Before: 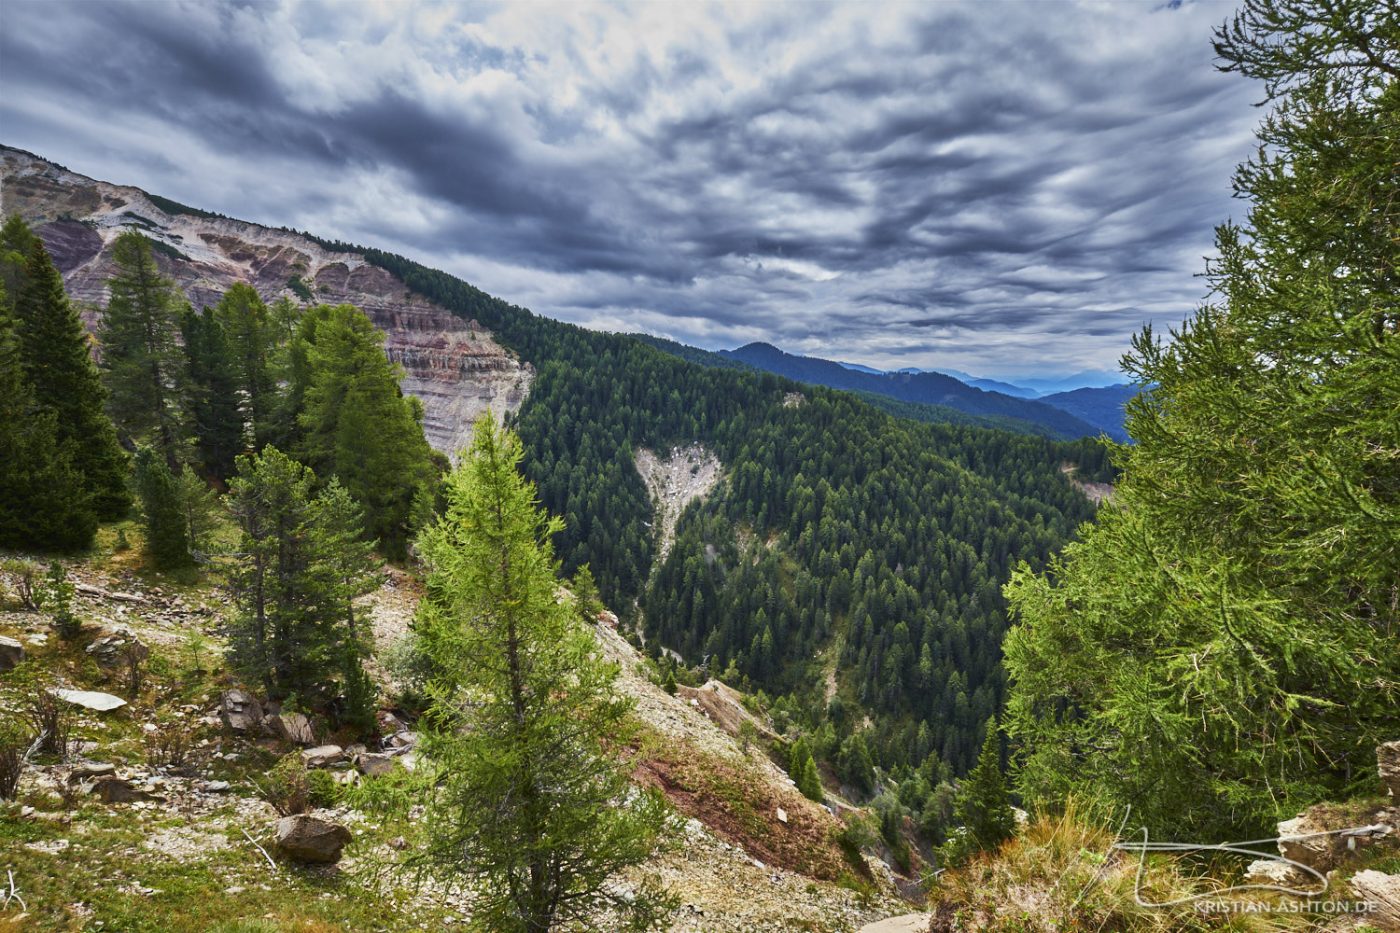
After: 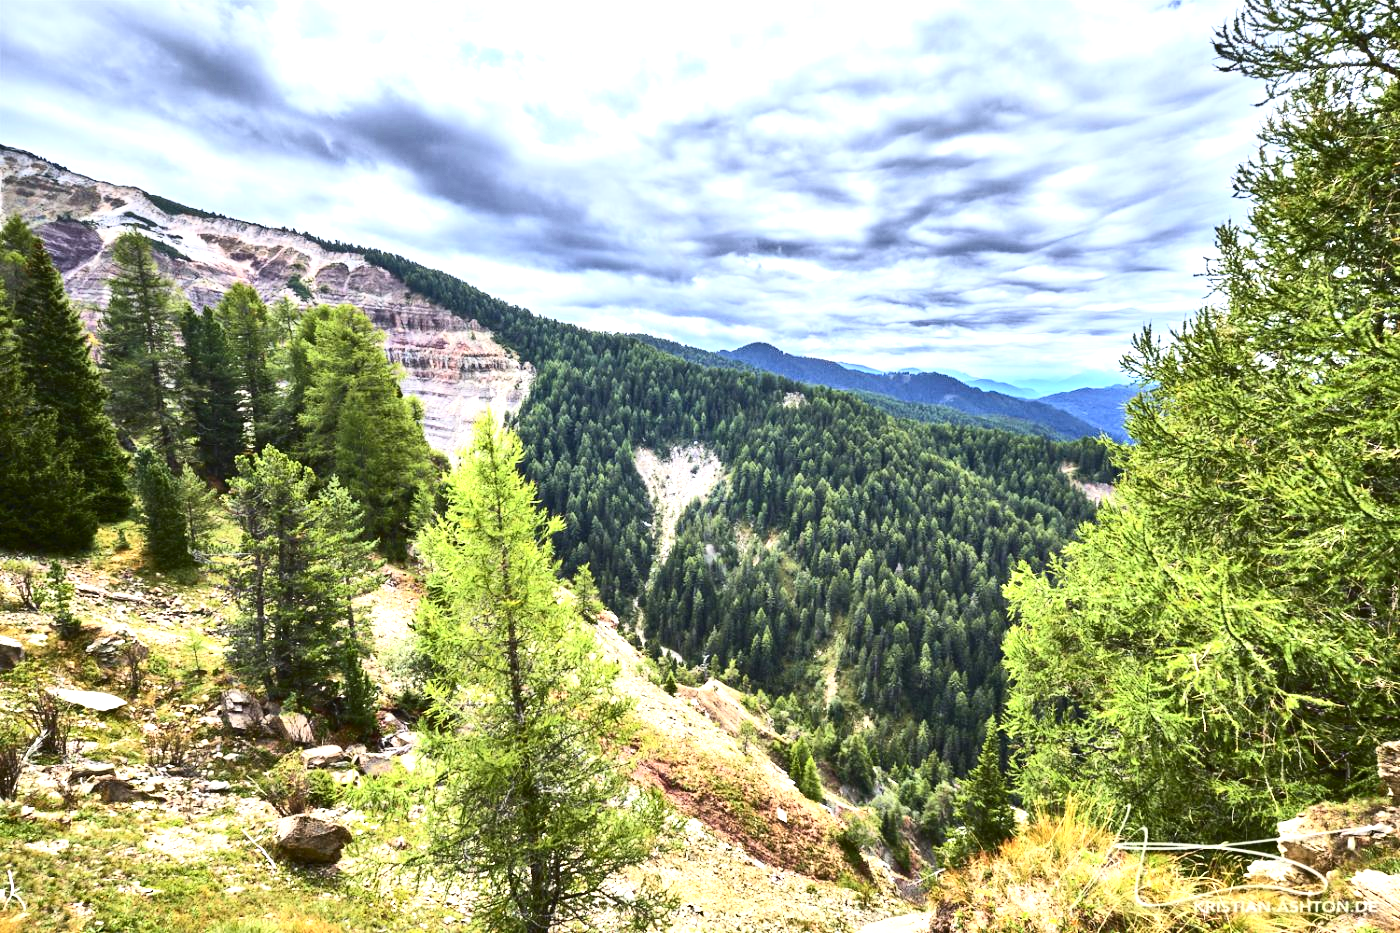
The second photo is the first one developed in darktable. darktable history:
contrast brightness saturation: contrast 0.28
exposure: black level correction 0, exposure 1.388 EV, compensate exposure bias true, compensate highlight preservation false
